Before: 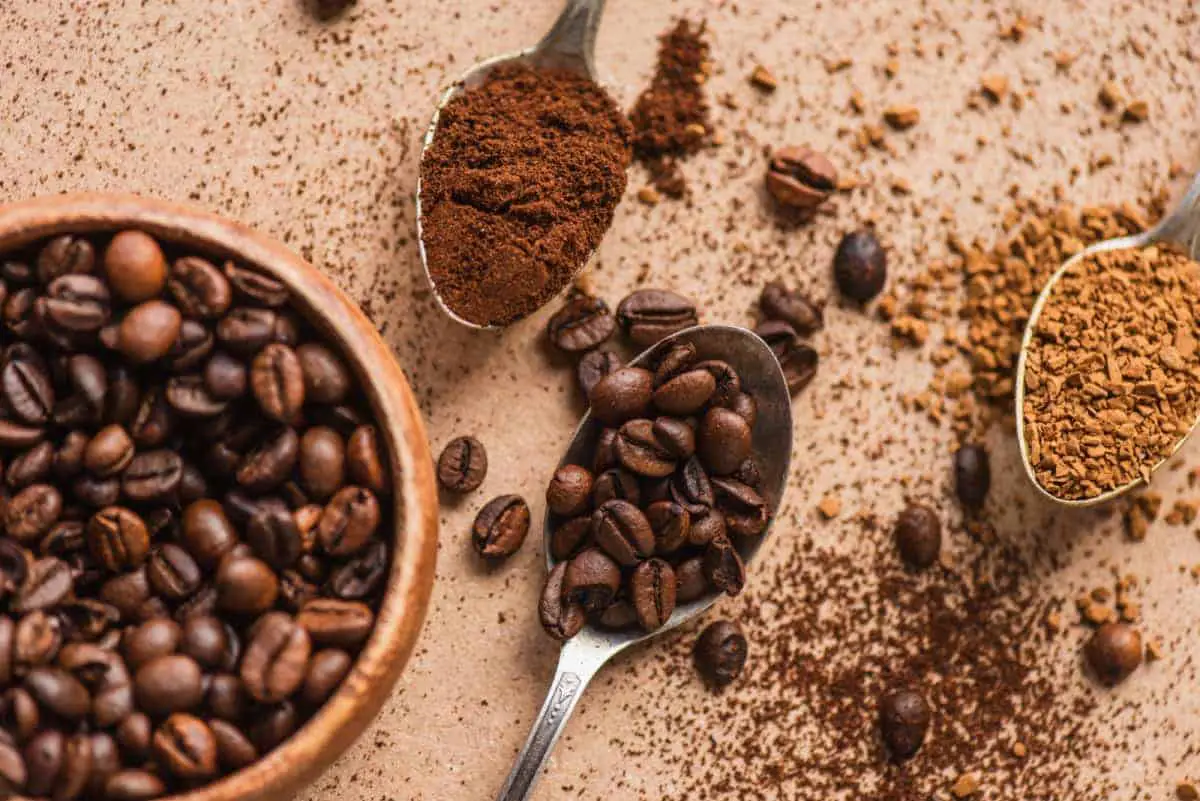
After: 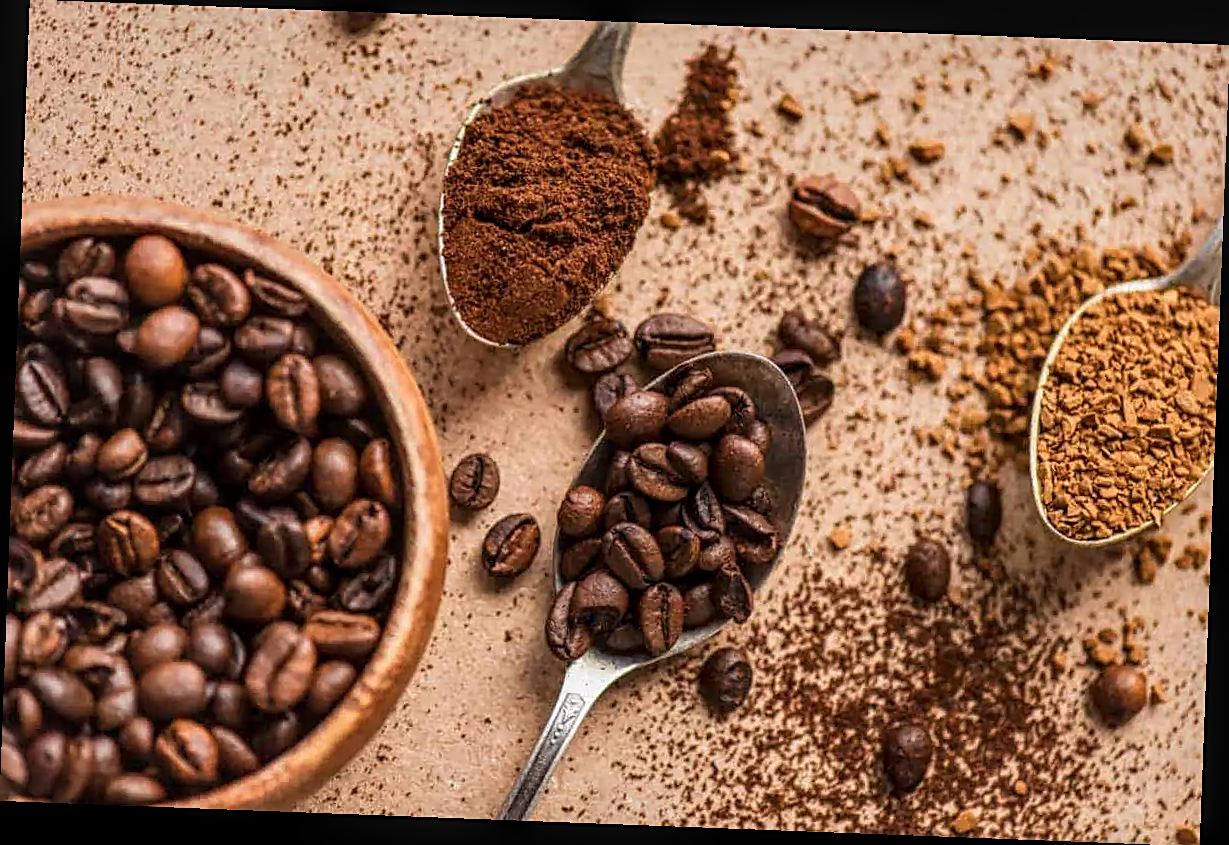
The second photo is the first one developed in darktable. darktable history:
local contrast: detail 130%
rotate and perspective: rotation 2.17°, automatic cropping off
sharpen: on, module defaults
